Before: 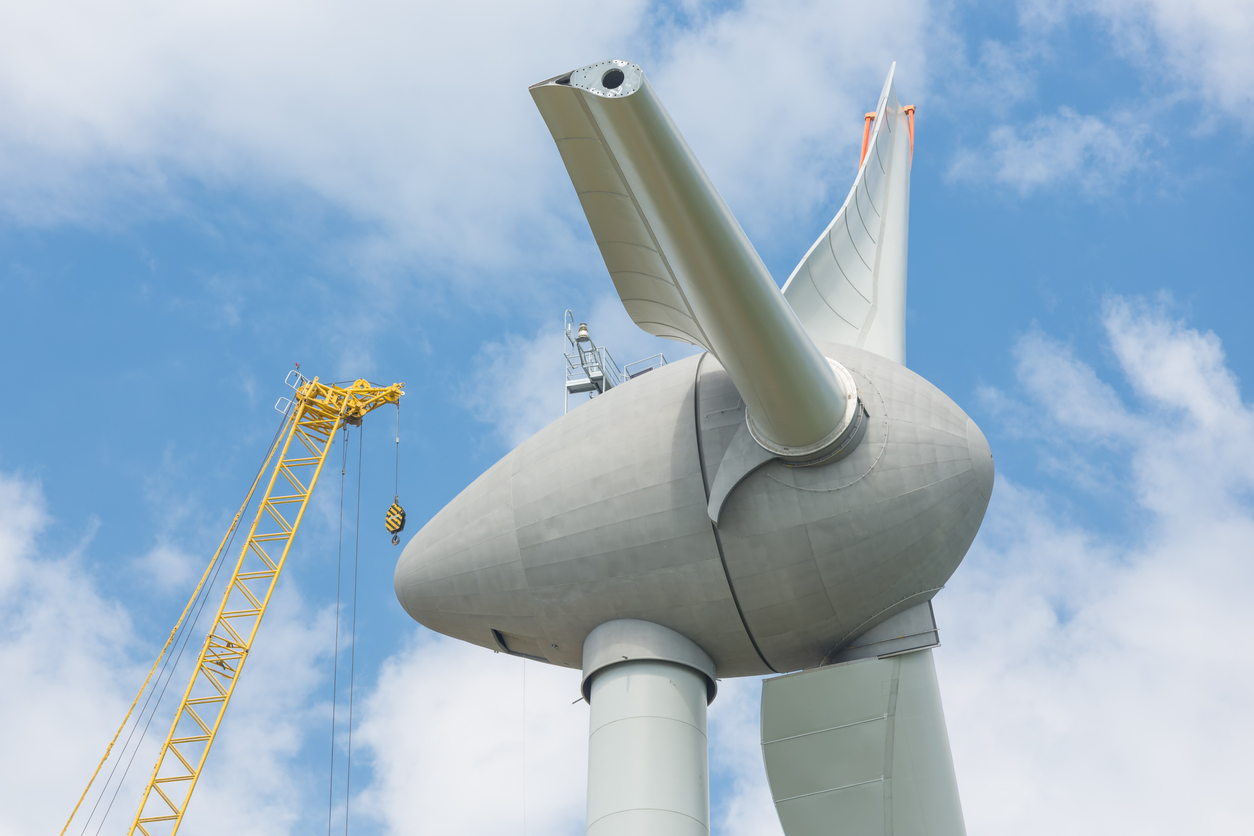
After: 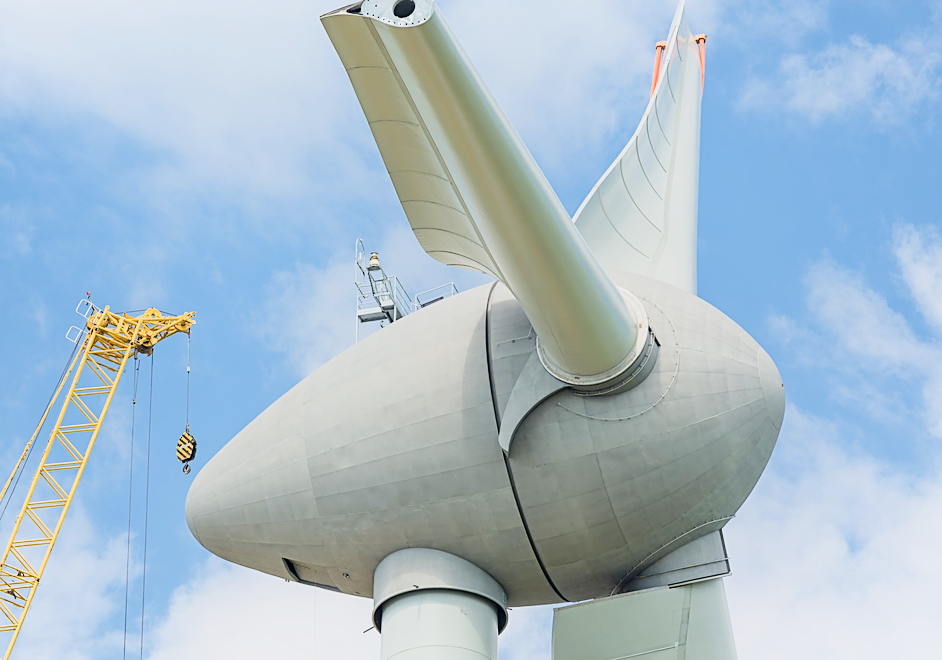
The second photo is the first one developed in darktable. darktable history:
velvia: on, module defaults
shadows and highlights: shadows -64.09, white point adjustment -5.2, highlights 60.95
filmic rgb: black relative exposure -7.65 EV, white relative exposure 4.56 EV, hardness 3.61, contrast 1.052
crop: left 16.698%, top 8.527%, right 8.176%, bottom 12.453%
exposure: black level correction 0, exposure 0.499 EV, compensate highlight preservation false
contrast equalizer: y [[0.5, 0.502, 0.506, 0.511, 0.52, 0.537], [0.5 ×6], [0.505, 0.509, 0.518, 0.534, 0.553, 0.561], [0 ×6], [0 ×6]]
sharpen: on, module defaults
